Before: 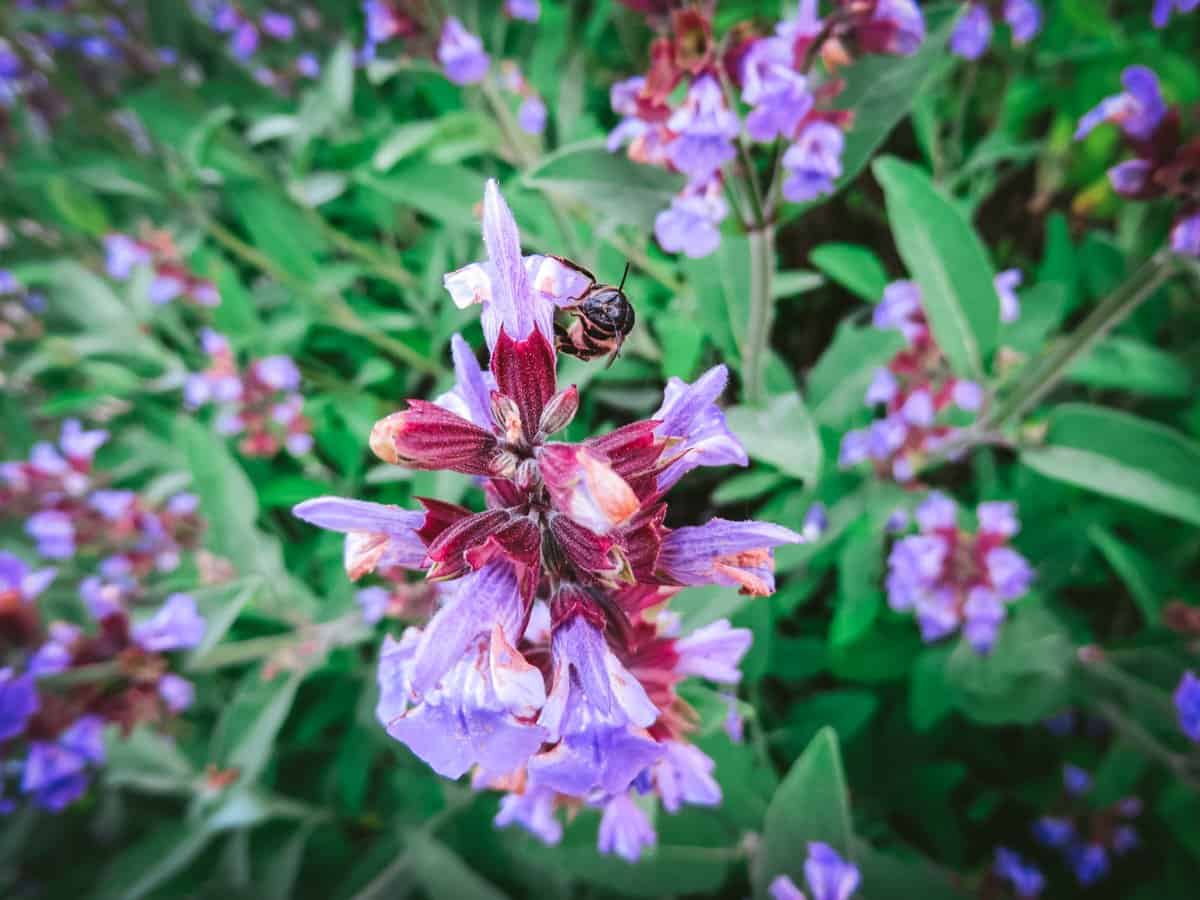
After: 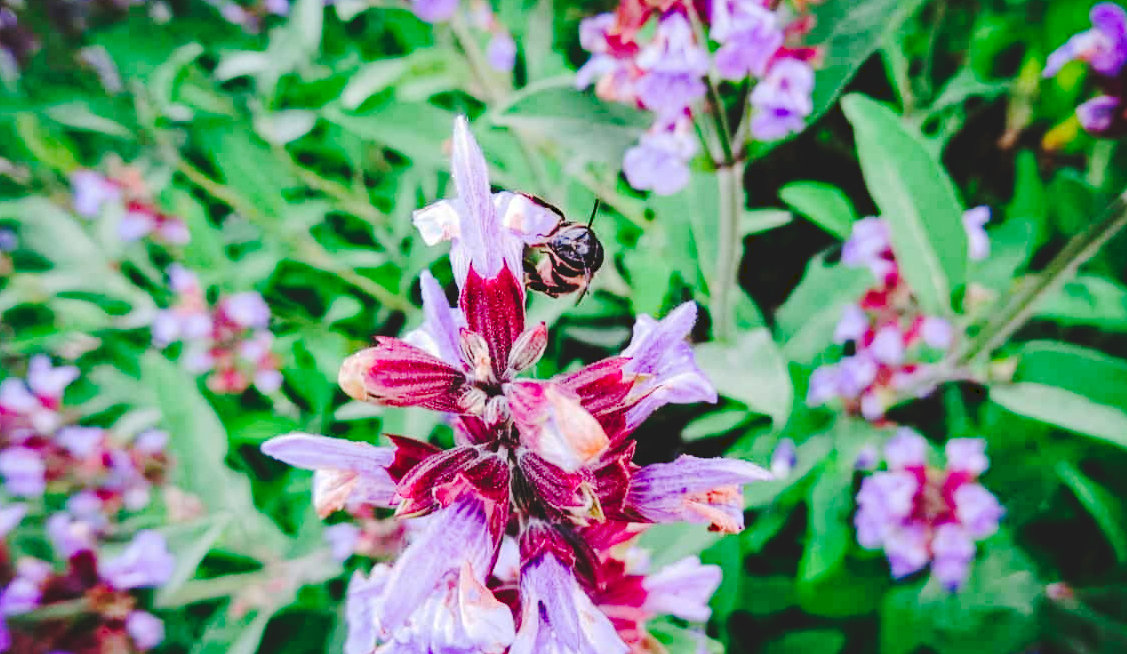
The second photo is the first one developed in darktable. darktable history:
crop: left 2.598%, top 7.016%, right 3.427%, bottom 20.248%
tone curve: curves: ch0 [(0, 0) (0.003, 0.117) (0.011, 0.115) (0.025, 0.116) (0.044, 0.116) (0.069, 0.112) (0.1, 0.113) (0.136, 0.127) (0.177, 0.148) (0.224, 0.191) (0.277, 0.249) (0.335, 0.363) (0.399, 0.479) (0.468, 0.589) (0.543, 0.664) (0.623, 0.733) (0.709, 0.799) (0.801, 0.852) (0.898, 0.914) (1, 1)], preserve colors none
haze removal: adaptive false
